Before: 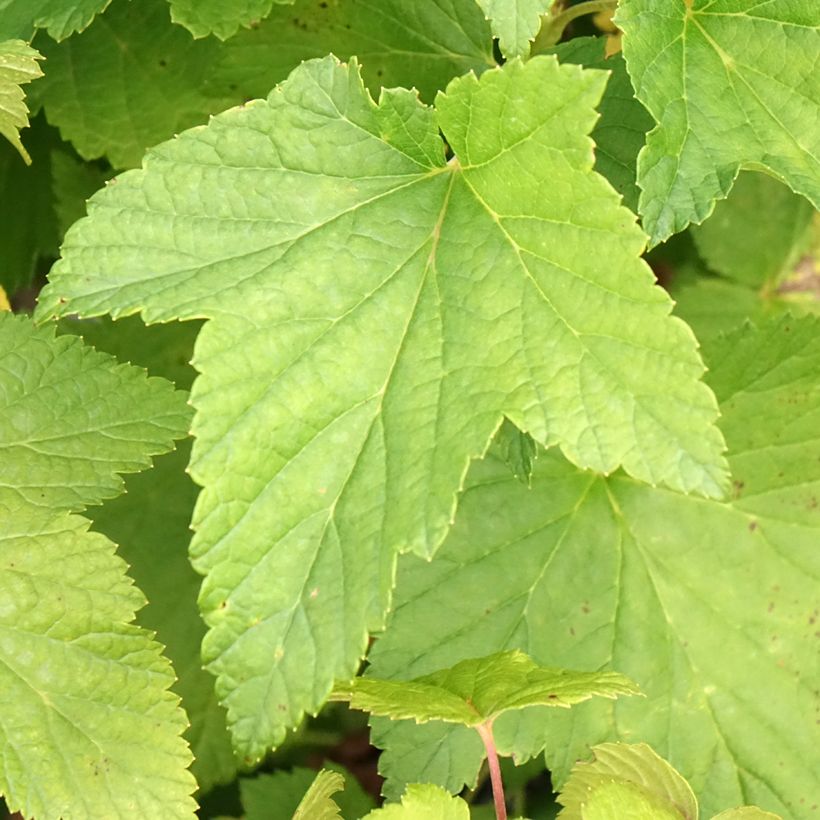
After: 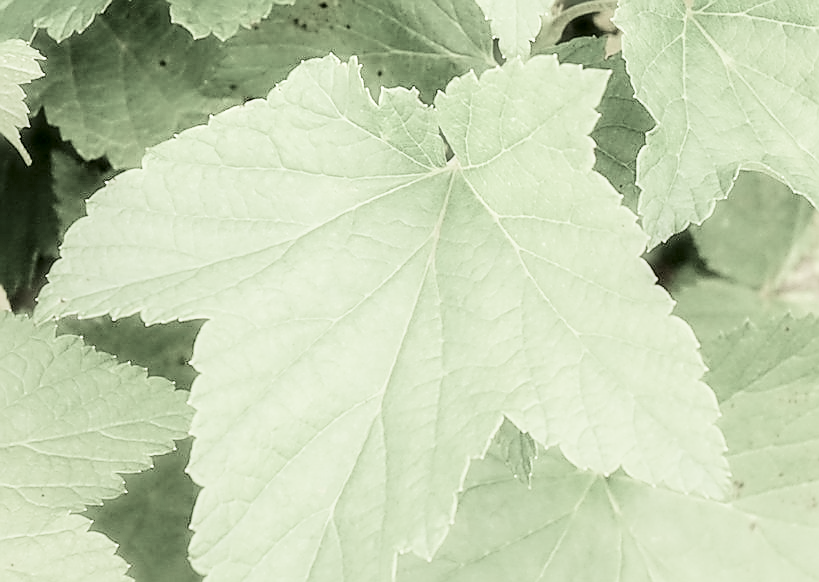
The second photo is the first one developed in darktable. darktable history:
haze removal: strength -0.889, distance 0.224, compatibility mode true, adaptive false
exposure: black level correction 0.001, exposure 0.499 EV, compensate highlight preservation false
sharpen: radius 1.397, amount 1.241, threshold 0.717
crop: right 0%, bottom 28.929%
contrast brightness saturation: brightness -0.214, saturation 0.076
filmic rgb: black relative exposure -5.05 EV, white relative exposure 3.99 EV, hardness 2.9, contrast 1.301, highlights saturation mix -28.54%, color science v5 (2021), iterations of high-quality reconstruction 0, contrast in shadows safe, contrast in highlights safe
tone curve: curves: ch0 [(0, 0) (0.004, 0.001) (0.133, 0.112) (0.325, 0.362) (0.832, 0.893) (1, 1)], color space Lab, independent channels, preserve colors none
local contrast: detail 150%
